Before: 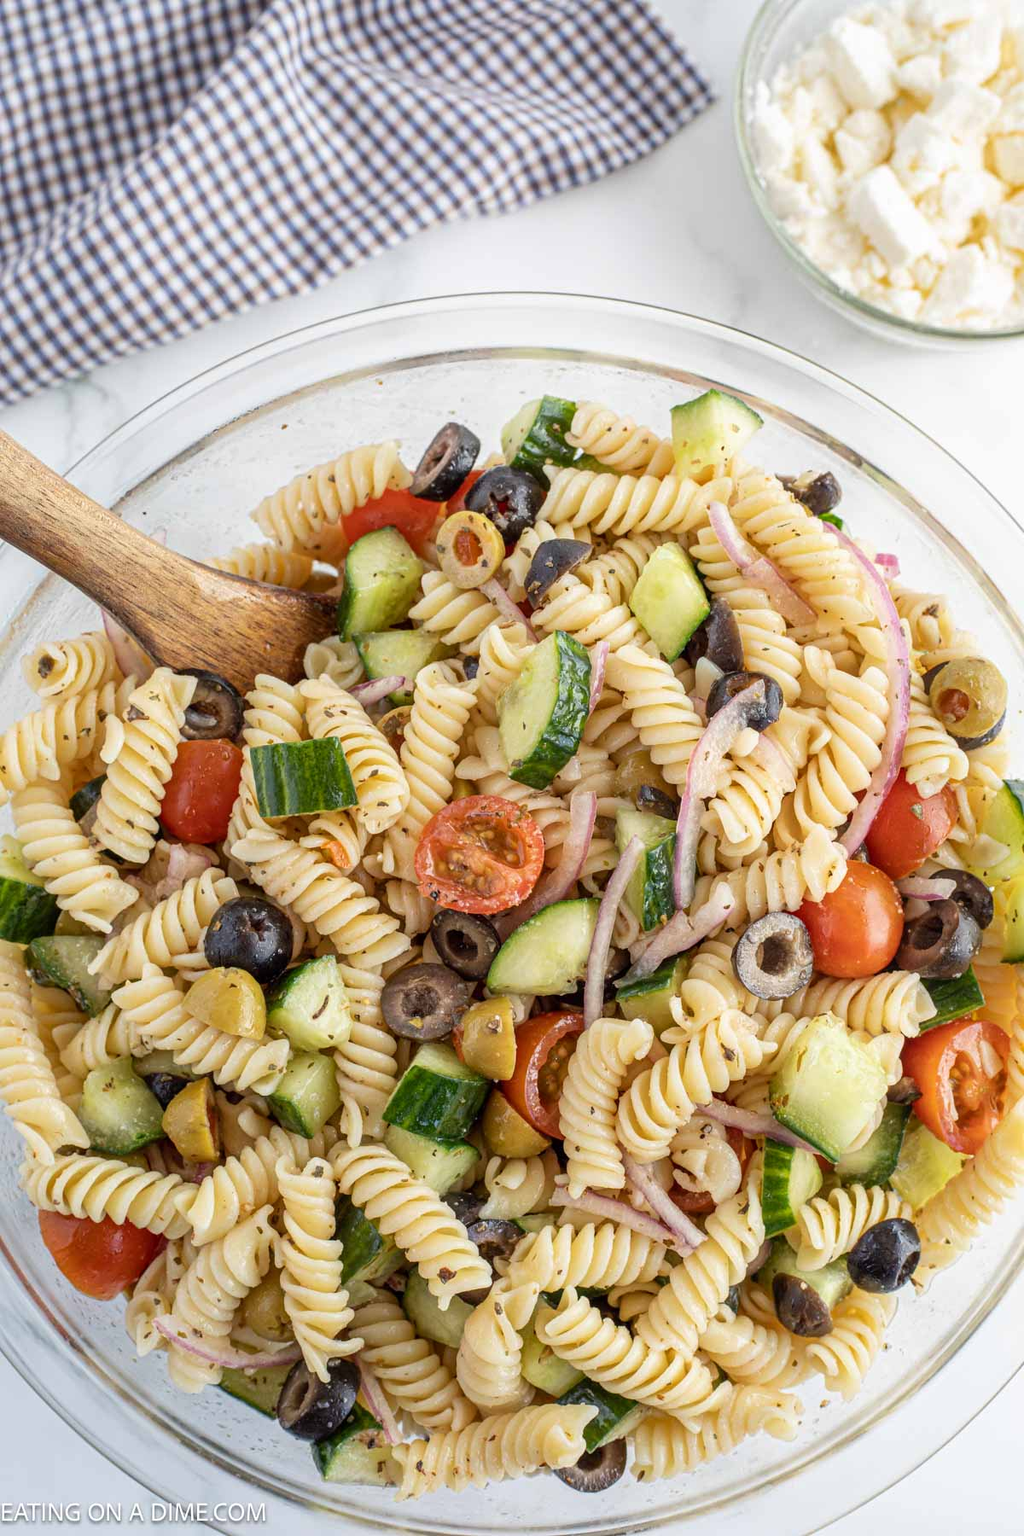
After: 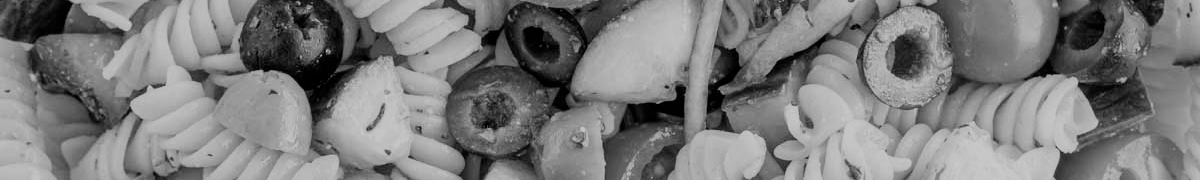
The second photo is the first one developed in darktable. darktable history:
crop and rotate: top 59.084%, bottom 30.916%
monochrome: a -74.22, b 78.2
filmic rgb: black relative exposure -7.65 EV, white relative exposure 4.56 EV, hardness 3.61, color science v6 (2022)
